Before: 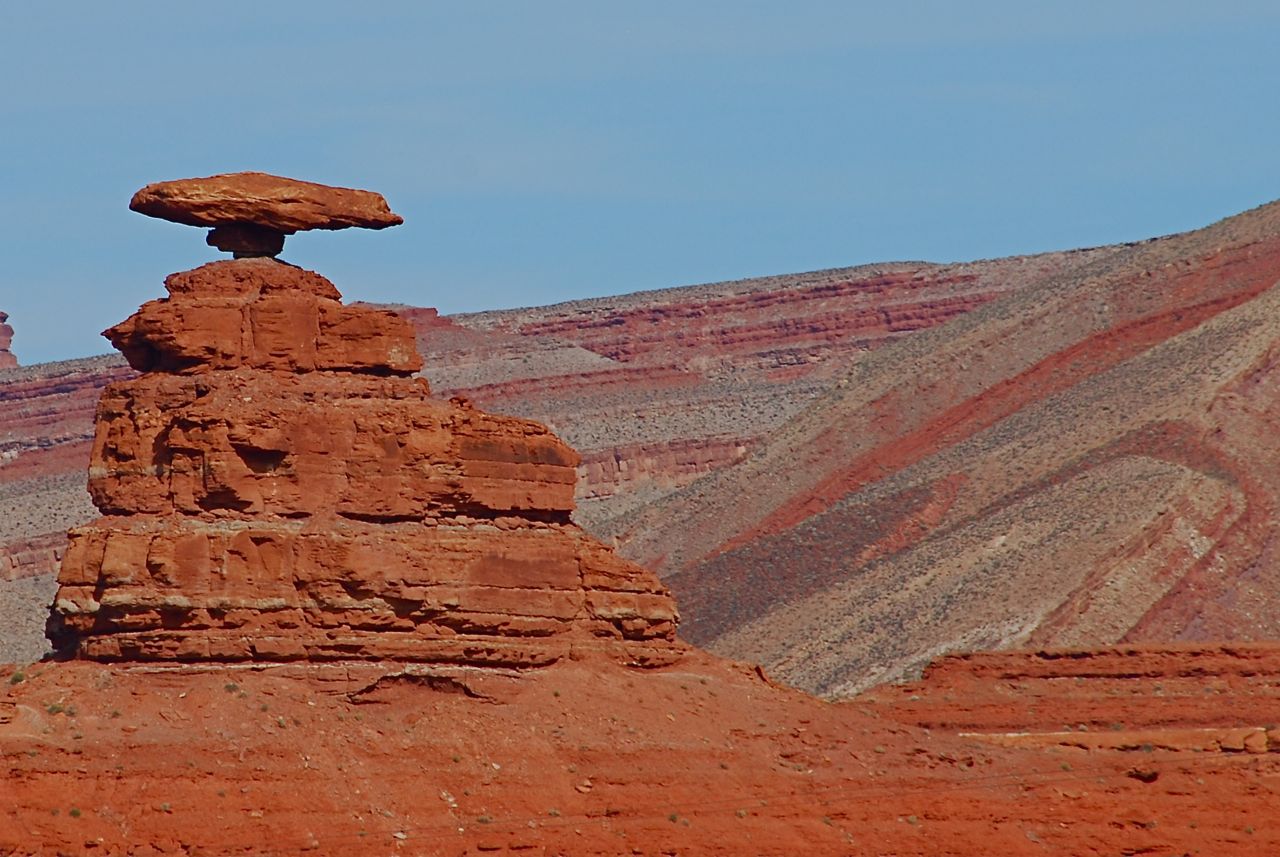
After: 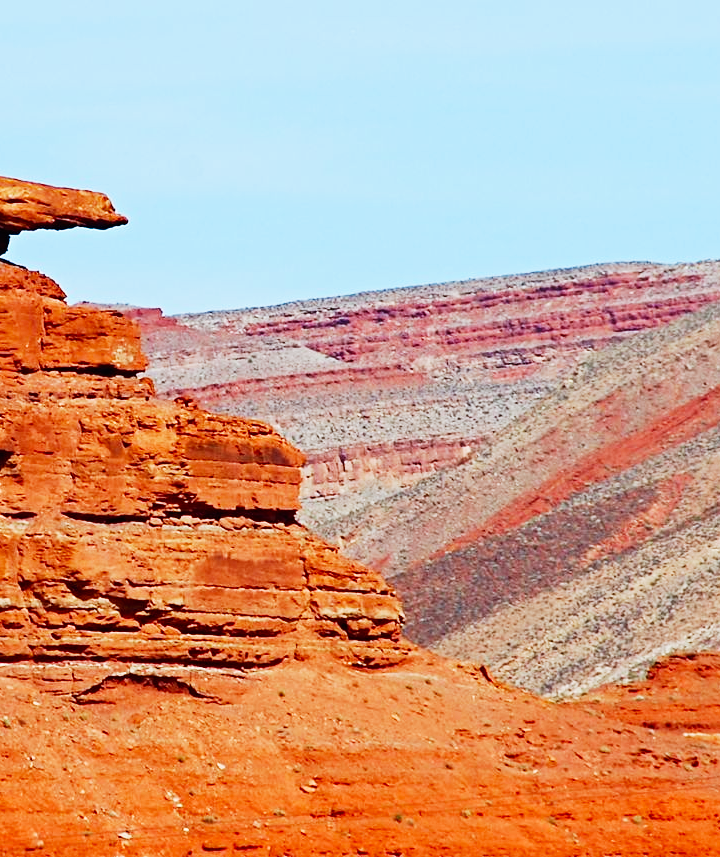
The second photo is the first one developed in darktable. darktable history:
white balance: red 0.925, blue 1.046
crop: left 21.496%, right 22.254%
base curve: curves: ch0 [(0, 0) (0.007, 0.004) (0.027, 0.03) (0.046, 0.07) (0.207, 0.54) (0.442, 0.872) (0.673, 0.972) (1, 1)], preserve colors none
